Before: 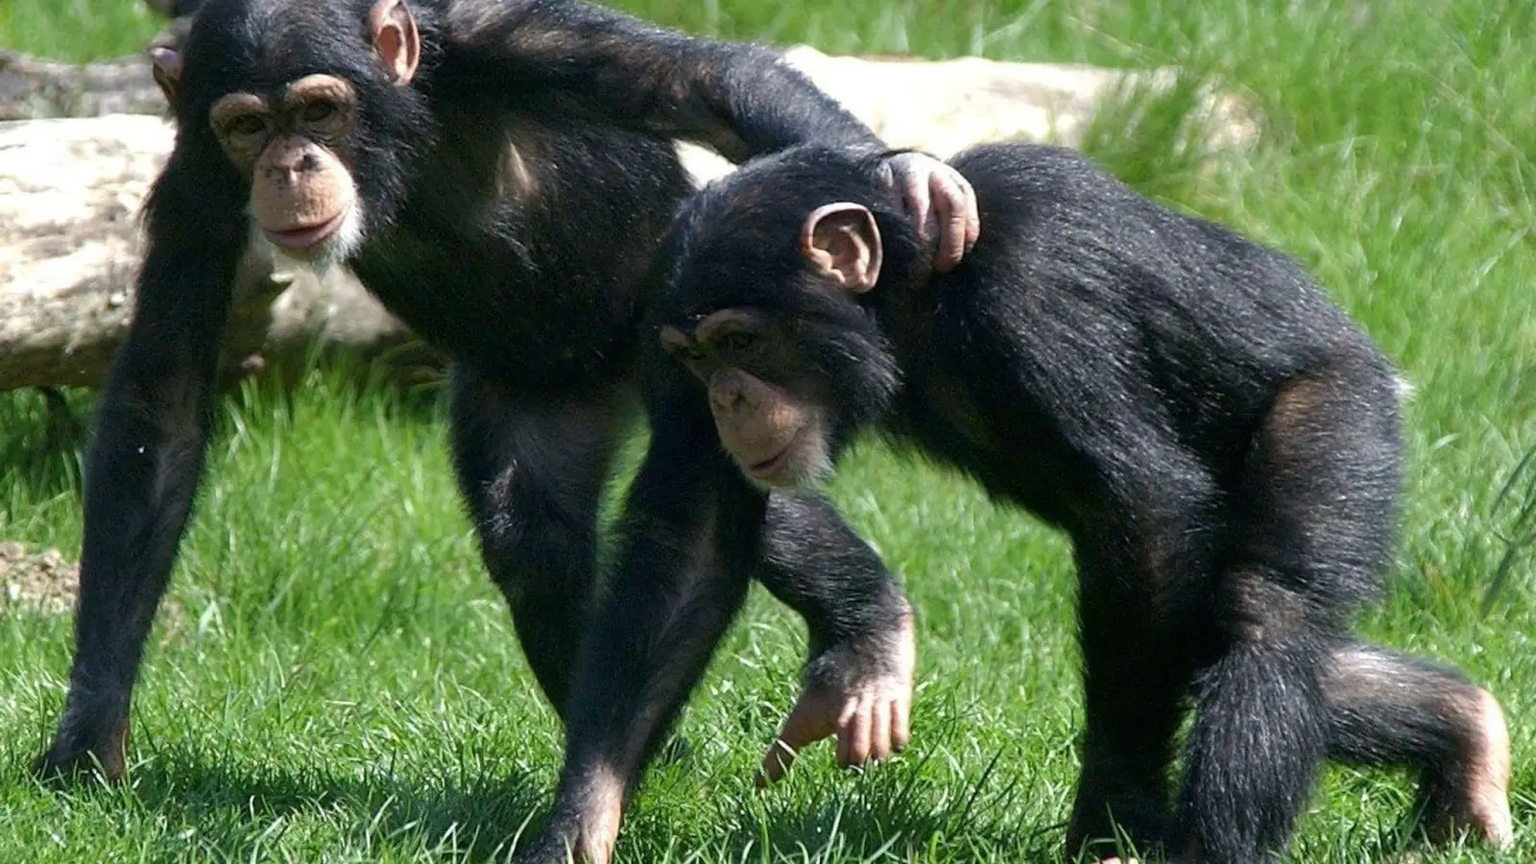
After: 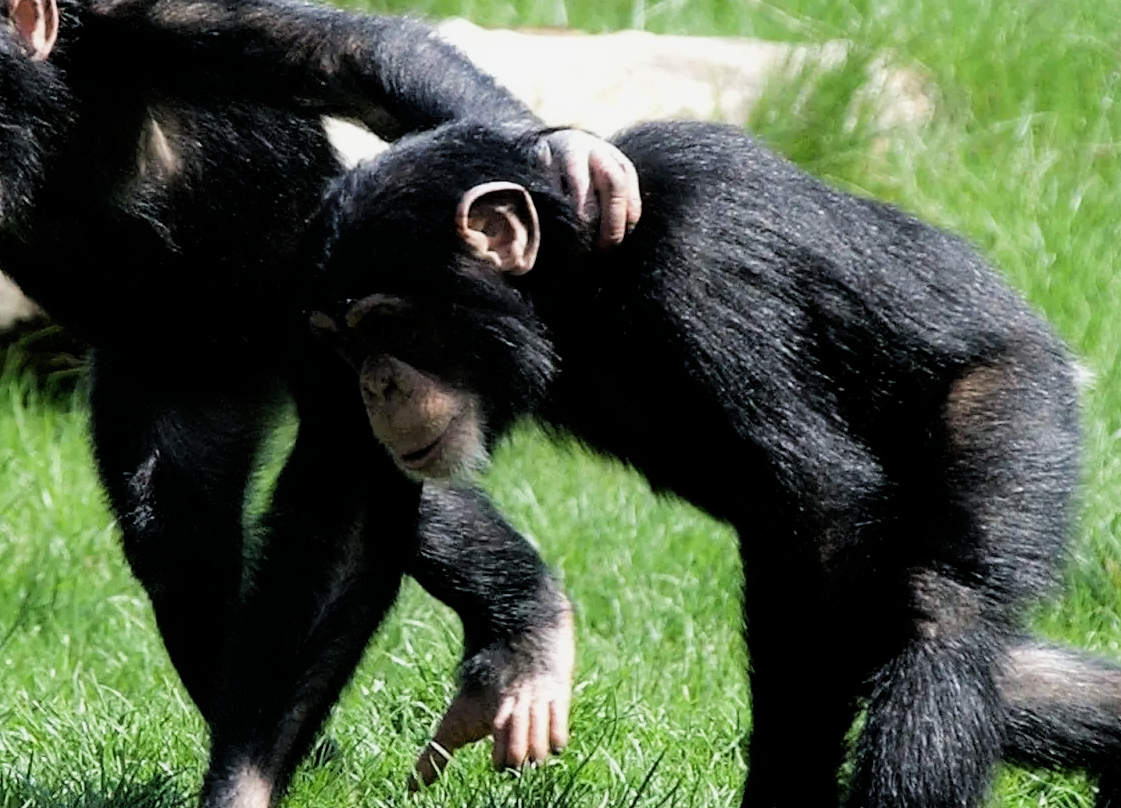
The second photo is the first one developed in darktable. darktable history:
contrast equalizer: octaves 7, y [[0.5, 0.5, 0.472, 0.5, 0.5, 0.5], [0.5 ×6], [0.5 ×6], [0 ×6], [0 ×6]]
filmic rgb: black relative exposure -5.02 EV, white relative exposure 3.54 EV, threshold 2.96 EV, hardness 3.19, contrast 1.197, highlights saturation mix -50%, enable highlight reconstruction true
tone equalizer: -8 EV -0.431 EV, -7 EV -0.426 EV, -6 EV -0.322 EV, -5 EV -0.186 EV, -3 EV 0.228 EV, -2 EV 0.352 EV, -1 EV 0.373 EV, +0 EV 0.416 EV
crop and rotate: left 23.695%, top 3.289%, right 6.238%, bottom 6.838%
